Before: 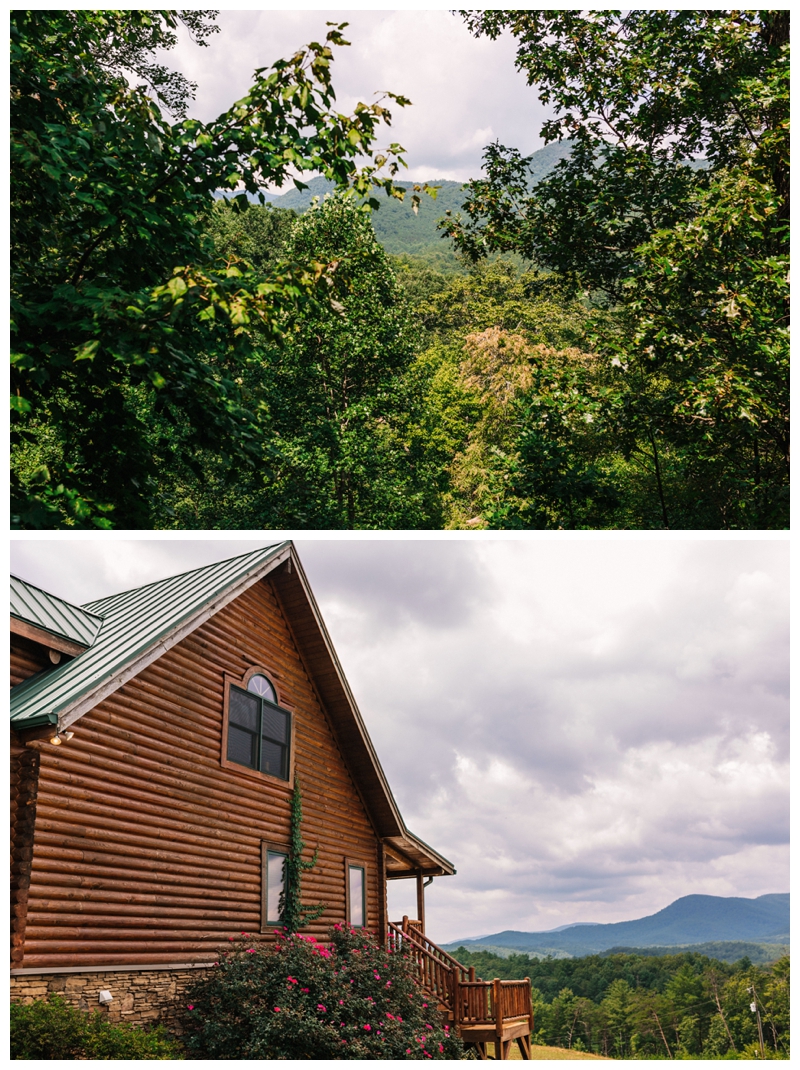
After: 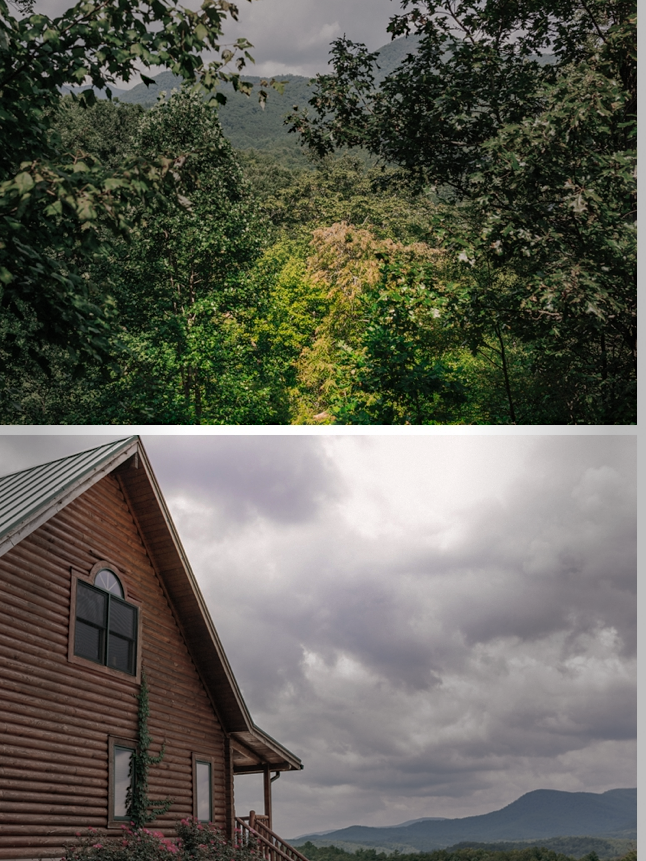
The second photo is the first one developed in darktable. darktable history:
shadows and highlights: on, module defaults
haze removal: compatibility mode true, adaptive false
vignetting: fall-off start 31.91%, fall-off radius 34.98%
crop: left 19.149%, top 9.816%, right 0%, bottom 9.698%
